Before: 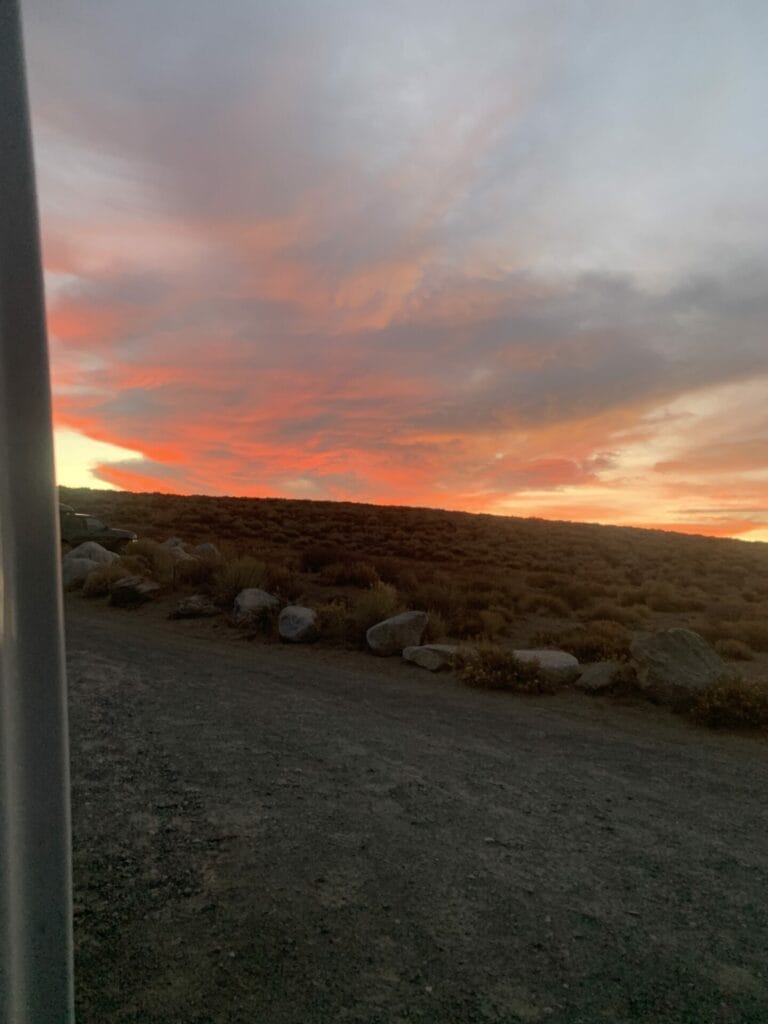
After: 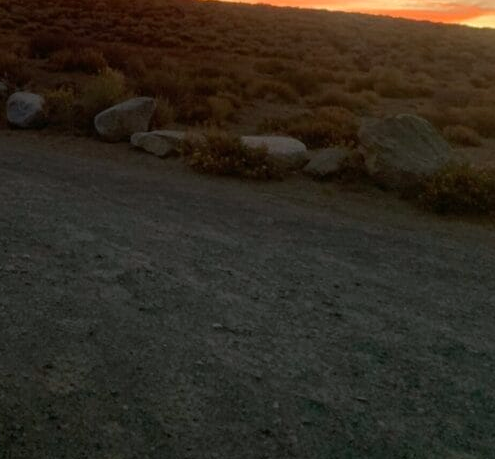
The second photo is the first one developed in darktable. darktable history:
crop and rotate: left 35.509%, top 50.238%, bottom 4.934%
white balance: red 0.976, blue 1.04
